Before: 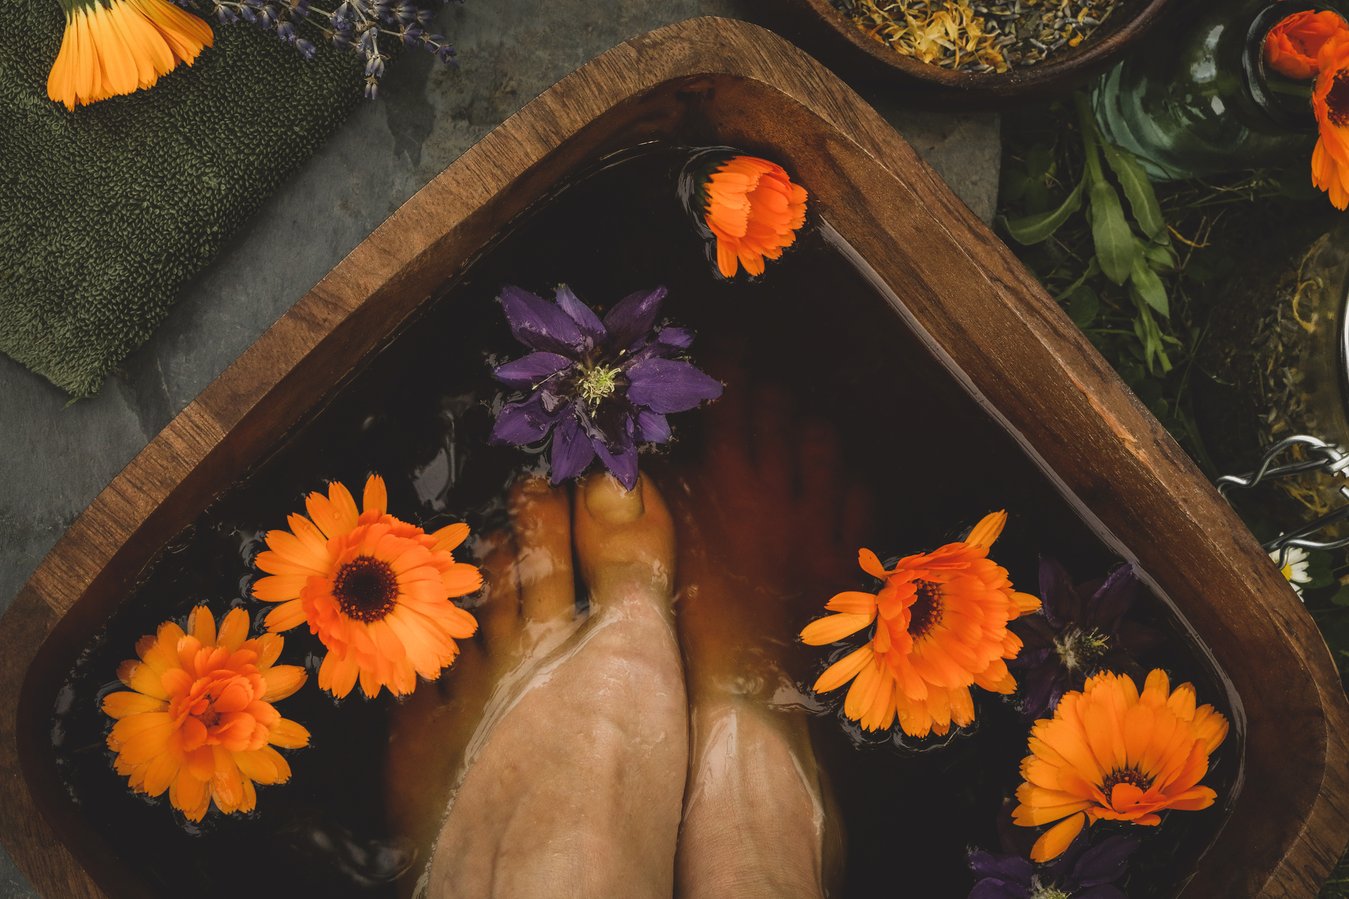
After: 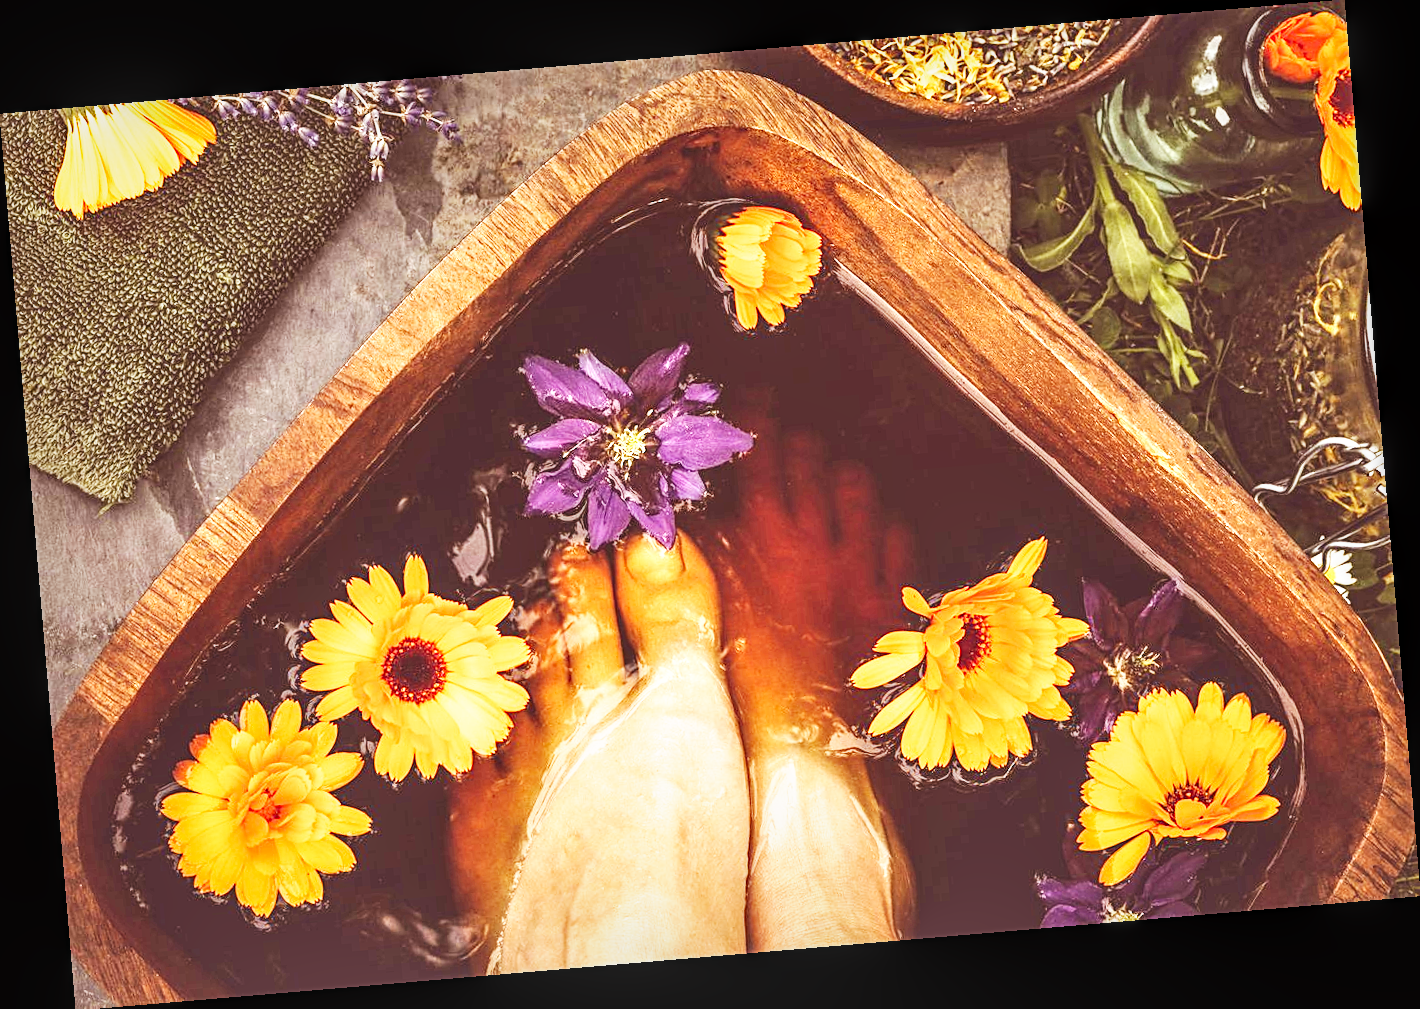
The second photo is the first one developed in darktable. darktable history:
sharpen: radius 2.167, amount 0.381, threshold 0
exposure: black level correction 0, exposure 1.1 EV, compensate exposure bias true, compensate highlight preservation false
rgb levels: mode RGB, independent channels, levels [[0, 0.474, 1], [0, 0.5, 1], [0, 0.5, 1]]
contrast brightness saturation: saturation -0.05
base curve: curves: ch0 [(0, 0) (0.007, 0.004) (0.027, 0.03) (0.046, 0.07) (0.207, 0.54) (0.442, 0.872) (0.673, 0.972) (1, 1)], preserve colors none
local contrast: on, module defaults
rotate and perspective: rotation -4.86°, automatic cropping off
